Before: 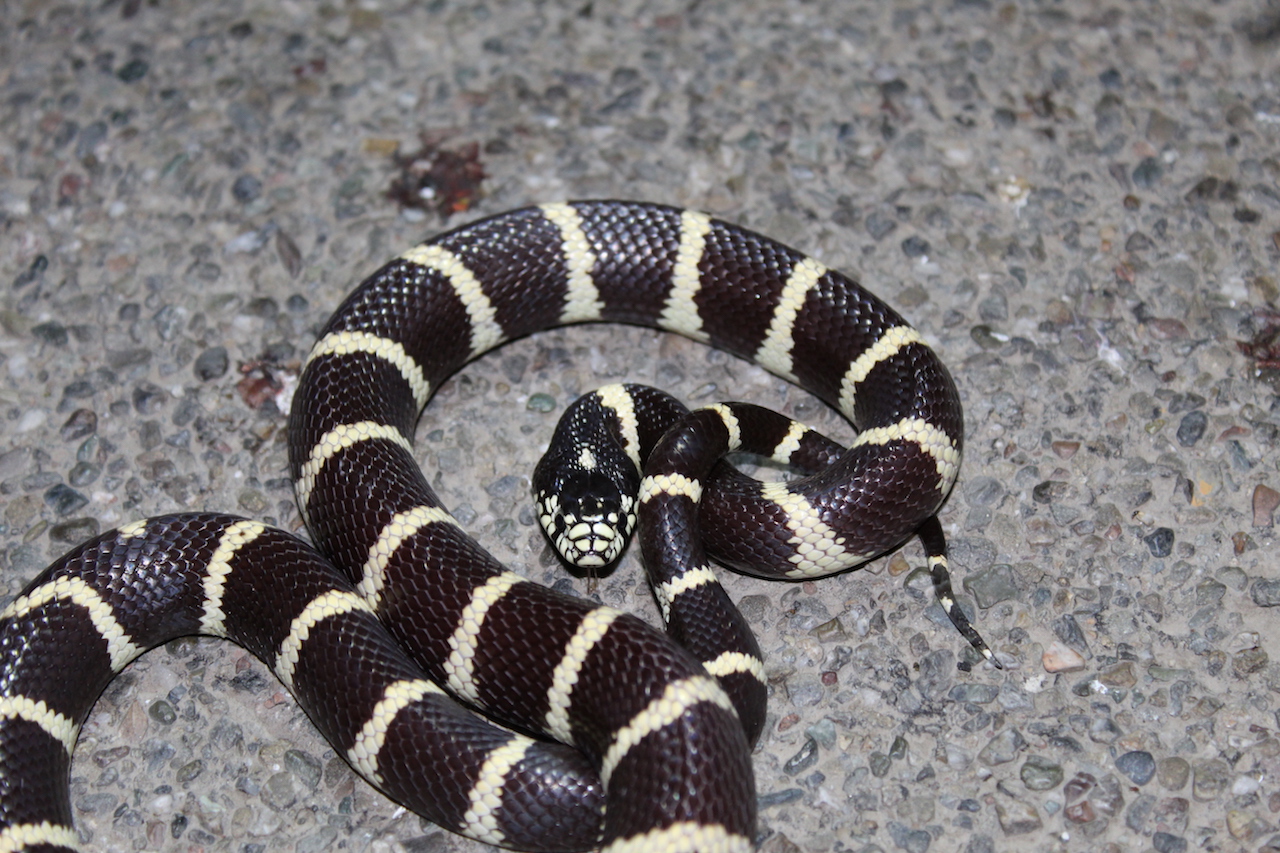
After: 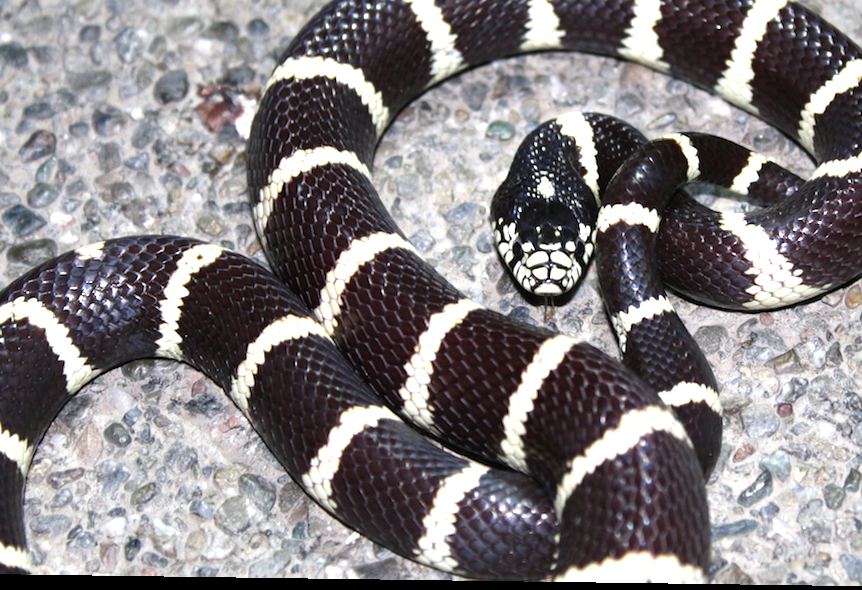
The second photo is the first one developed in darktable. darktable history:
crop and rotate: angle -0.796°, left 3.698%, top 32.155%, right 29.528%
color balance rgb: shadows lift › luminance -5.055%, shadows lift › chroma 1.171%, shadows lift › hue 218.85°, perceptual saturation grading › global saturation 0.791%, perceptual brilliance grading › global brilliance 30.571%
